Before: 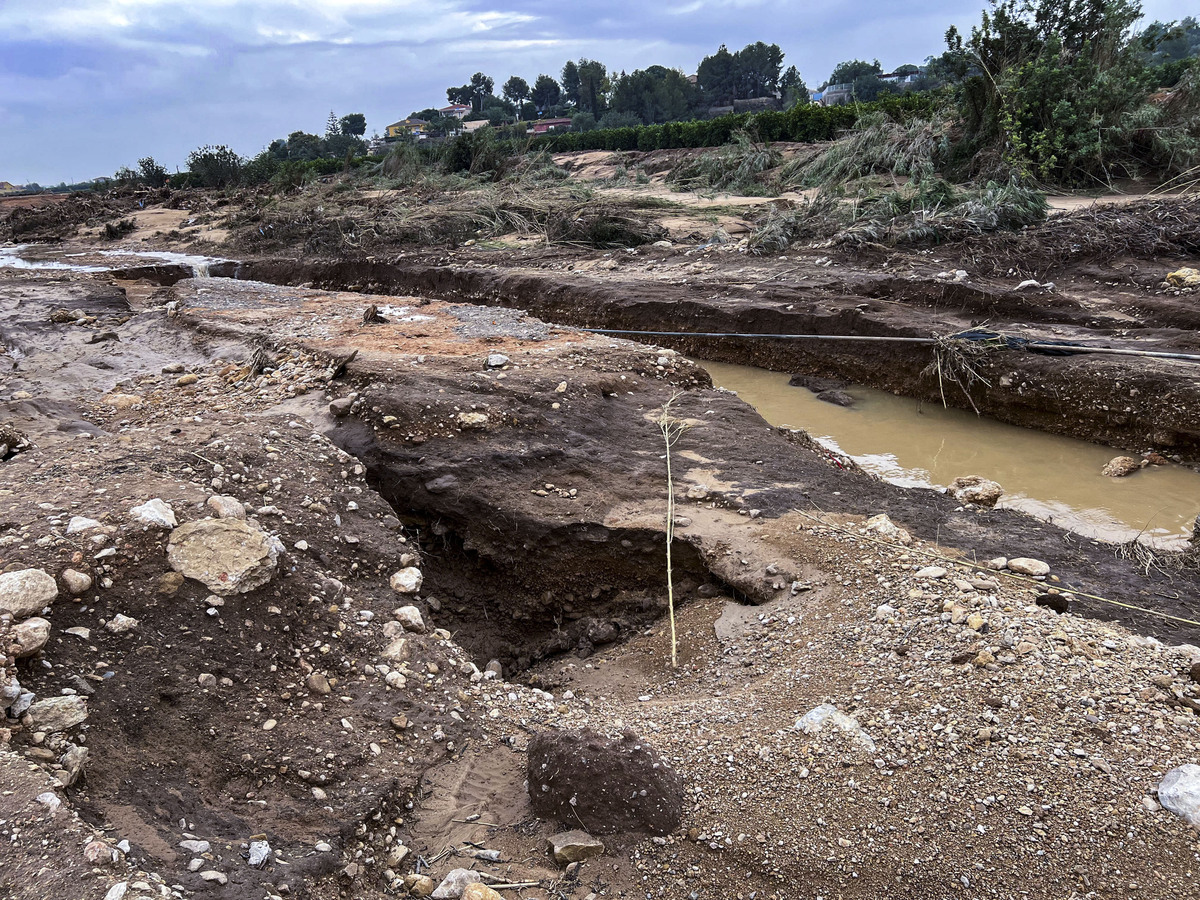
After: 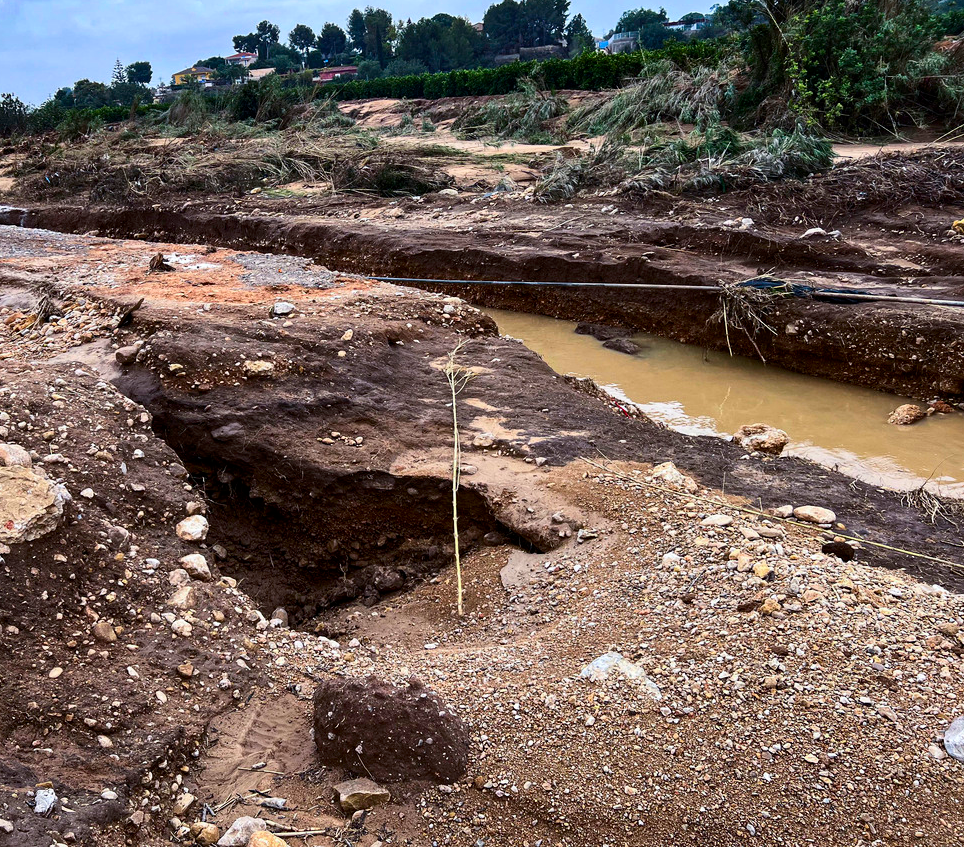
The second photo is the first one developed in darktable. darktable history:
contrast brightness saturation: contrast 0.17, saturation 0.312
crop and rotate: left 17.873%, top 5.846%, right 1.756%
